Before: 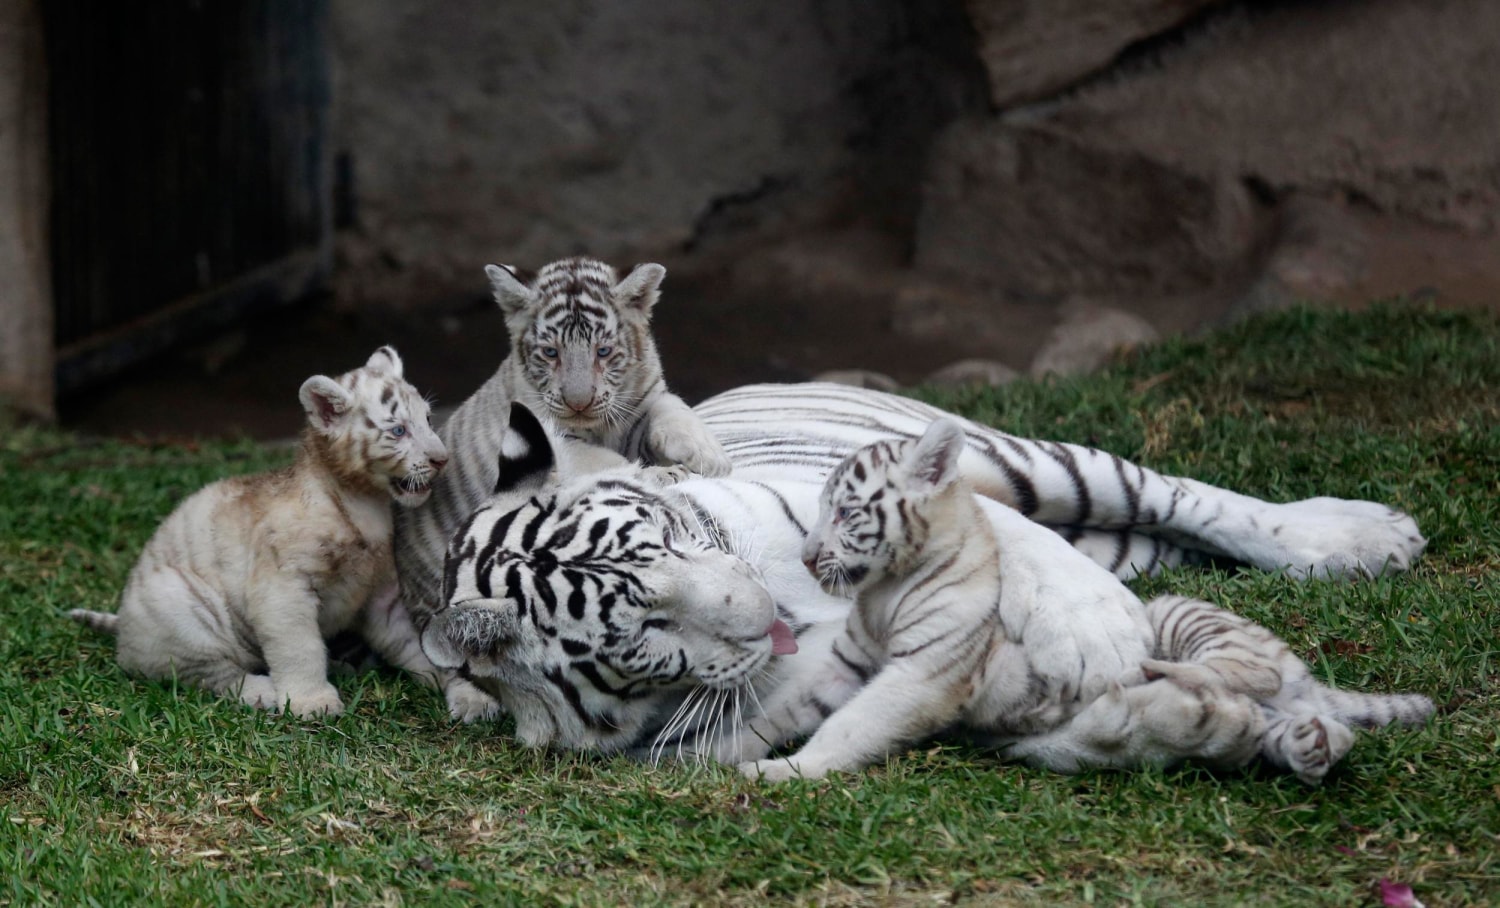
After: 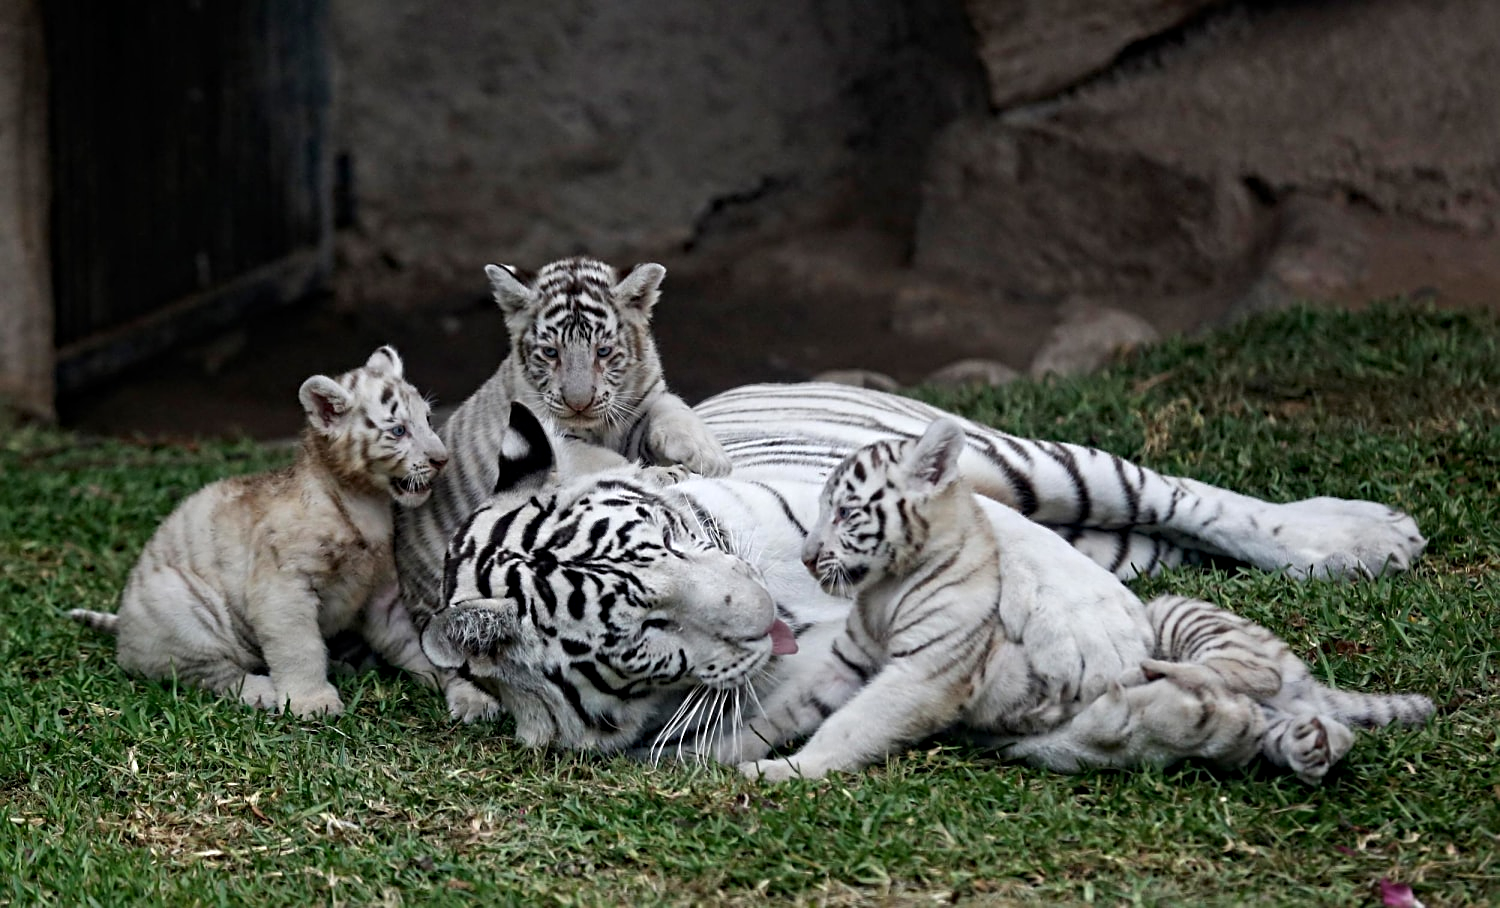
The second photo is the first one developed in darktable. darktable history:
contrast equalizer: octaves 7, y [[0.5, 0.5, 0.501, 0.63, 0.504, 0.5], [0.5 ×6], [0.5 ×6], [0 ×6], [0 ×6]]
sharpen: on, module defaults
